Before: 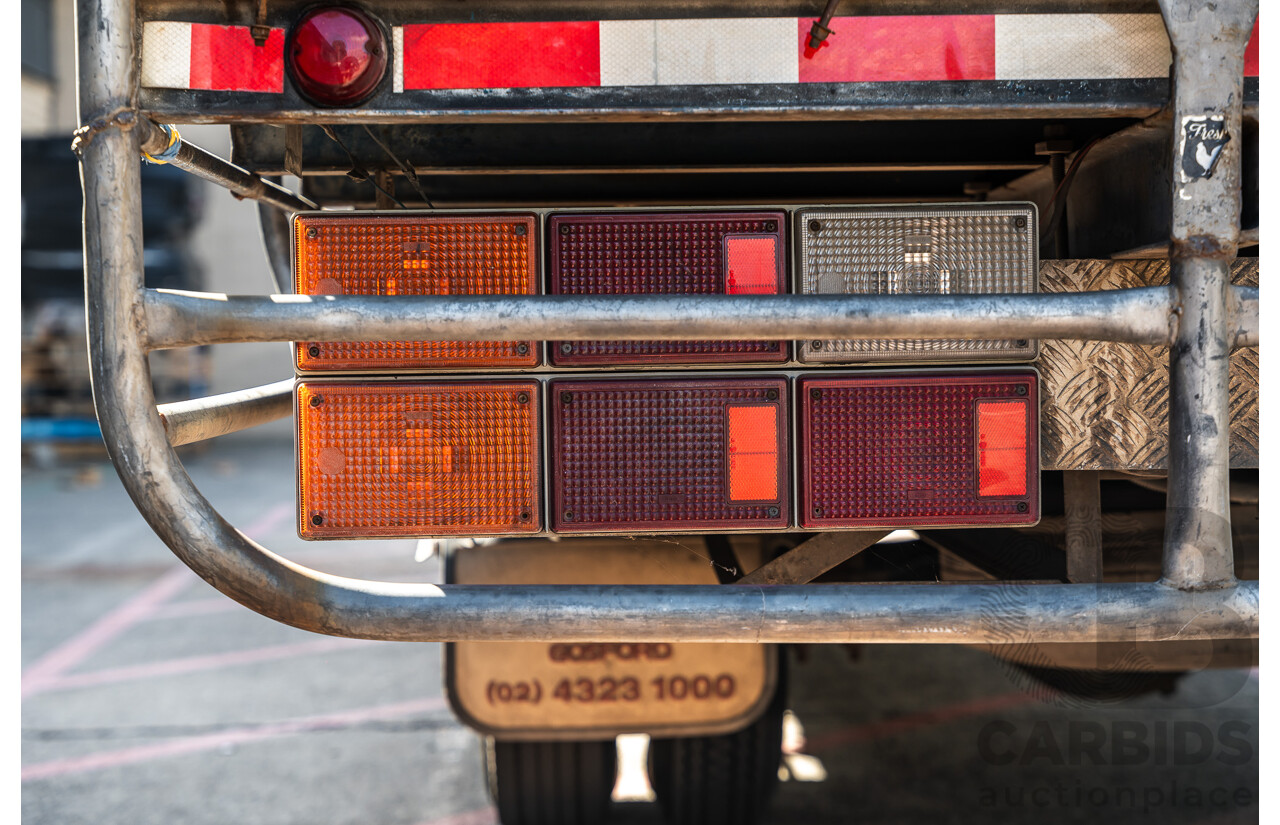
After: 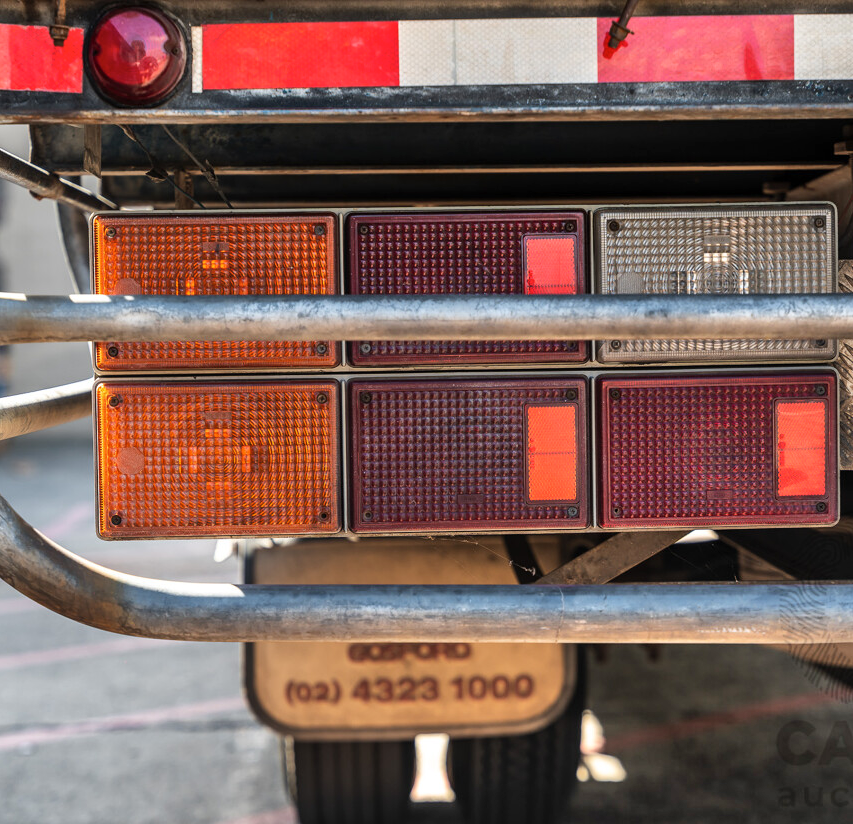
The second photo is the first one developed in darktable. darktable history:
crop and rotate: left 15.754%, right 17.579%
shadows and highlights: shadows 60, soften with gaussian
